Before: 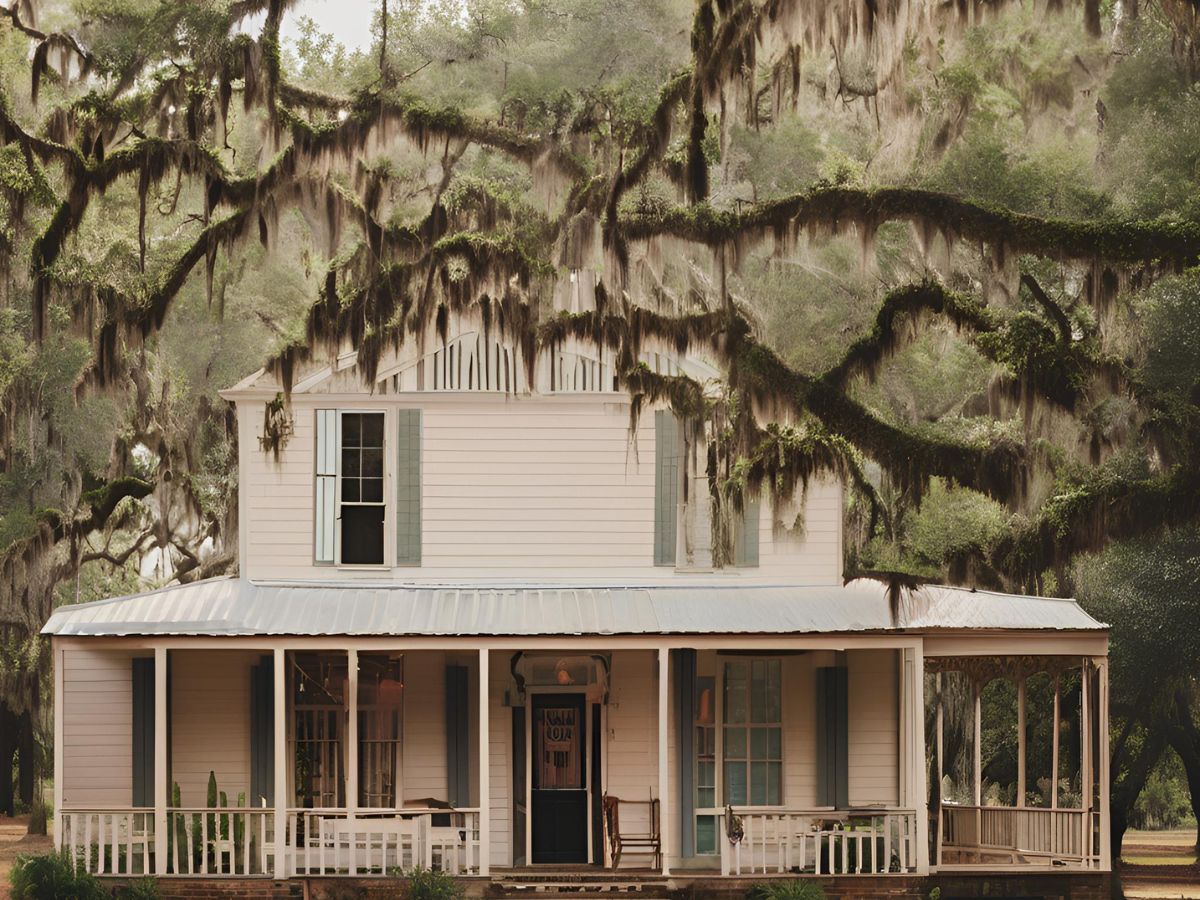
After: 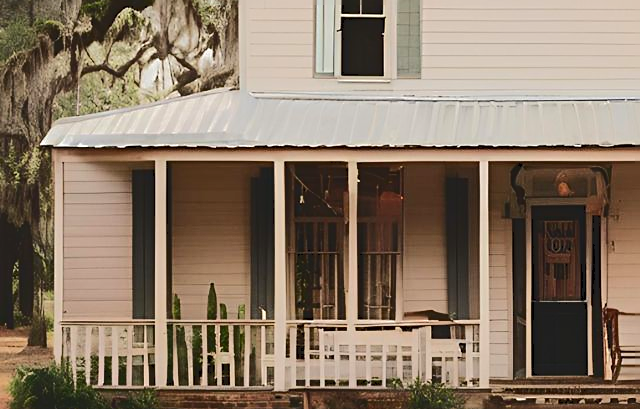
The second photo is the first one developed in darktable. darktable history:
shadows and highlights: shadows 24.75, highlights -24.39
color correction: highlights b* -0.043, saturation 1.14
tone curve: curves: ch0 [(0, 0) (0.003, 0.077) (0.011, 0.08) (0.025, 0.083) (0.044, 0.095) (0.069, 0.106) (0.1, 0.12) (0.136, 0.144) (0.177, 0.185) (0.224, 0.231) (0.277, 0.297) (0.335, 0.382) (0.399, 0.471) (0.468, 0.553) (0.543, 0.623) (0.623, 0.689) (0.709, 0.75) (0.801, 0.81) (0.898, 0.873) (1, 1)], color space Lab, independent channels, preserve colors none
contrast brightness saturation: contrast 0.14
crop and rotate: top 54.263%, right 46.645%, bottom 0.191%
sharpen: on, module defaults
